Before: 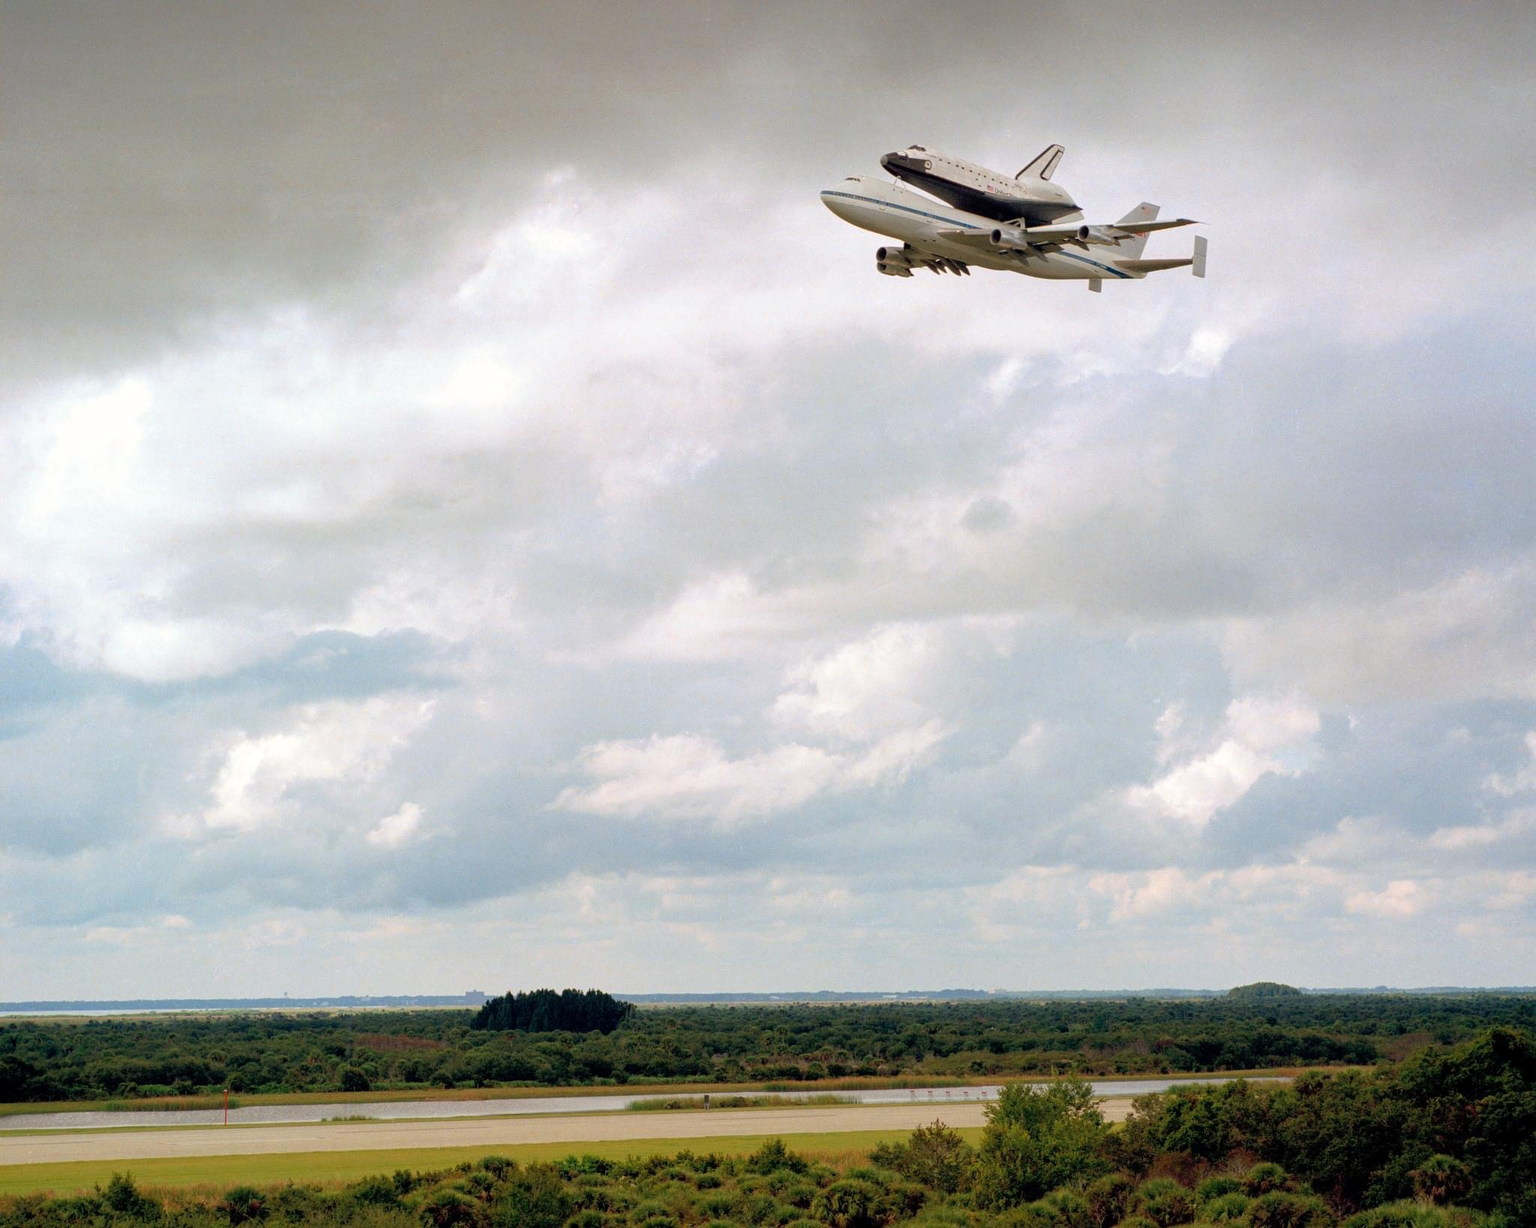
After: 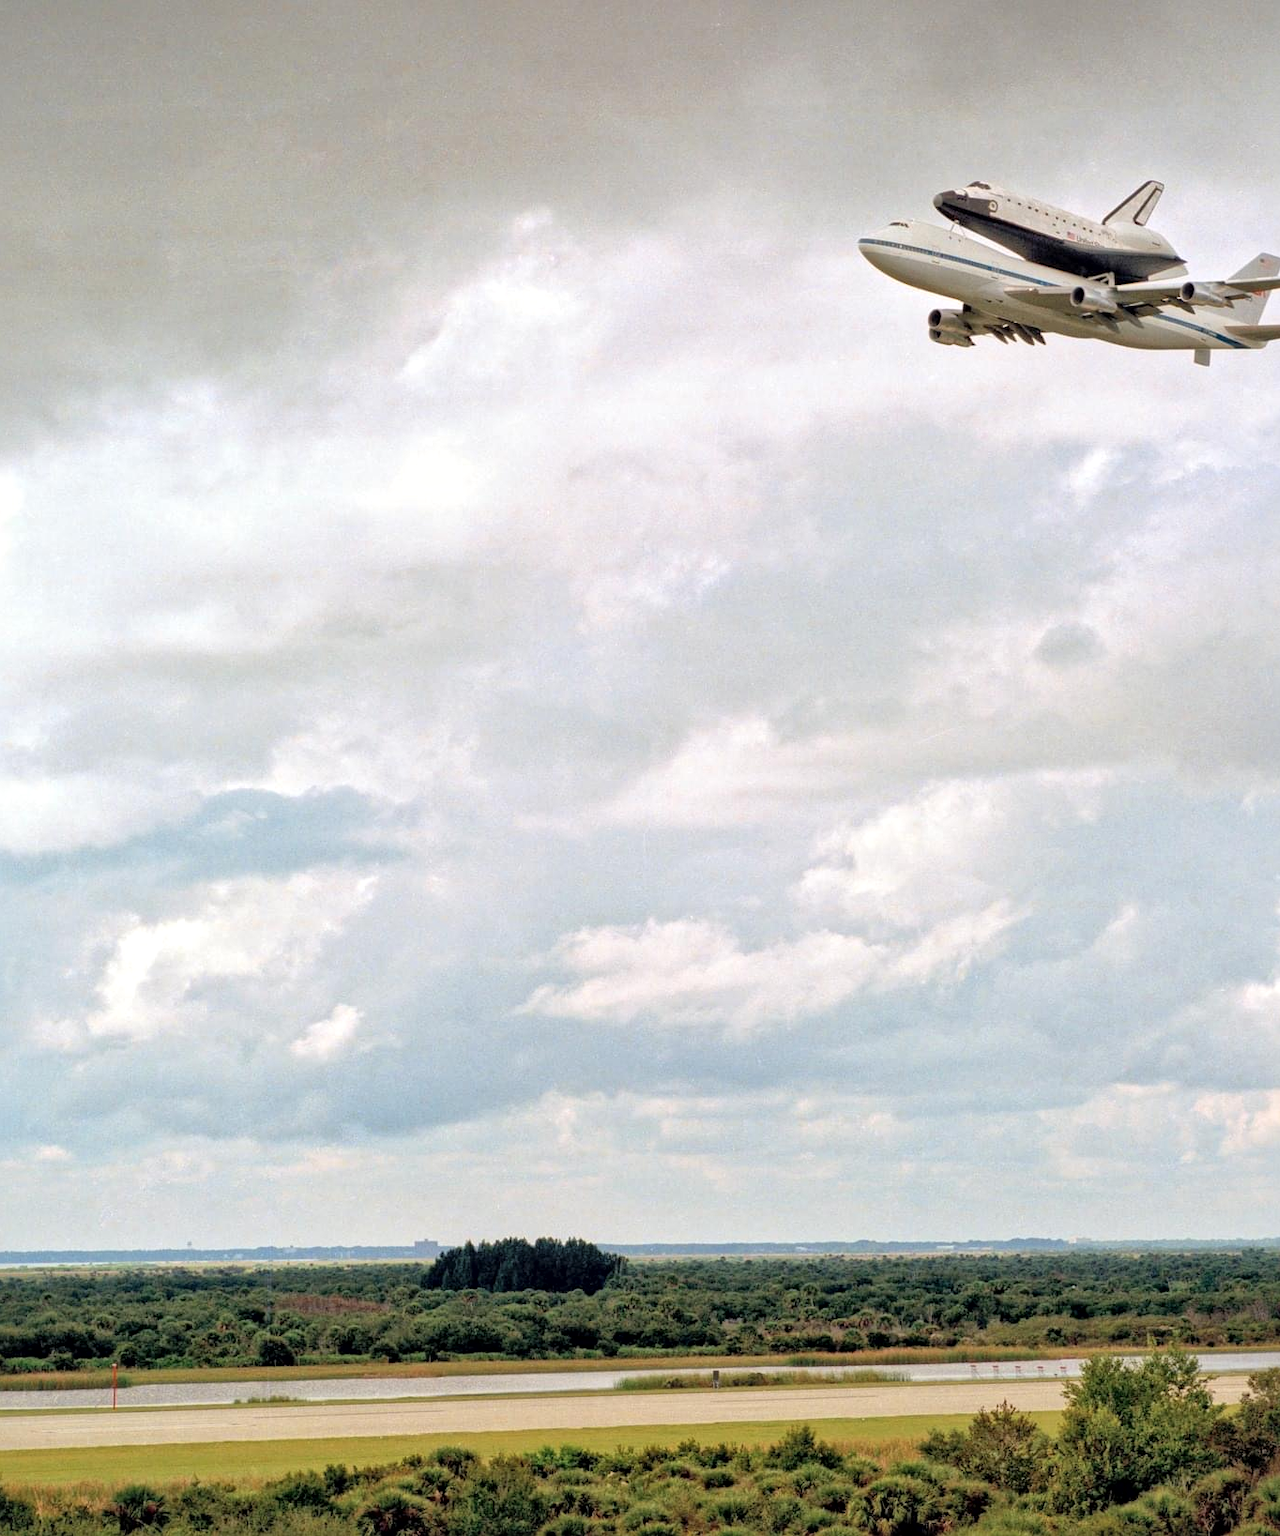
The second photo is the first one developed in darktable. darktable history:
local contrast: mode bilateral grid, contrast 20, coarseness 19, detail 163%, midtone range 0.2
contrast brightness saturation: brightness 0.15
crop and rotate: left 8.786%, right 24.548%
